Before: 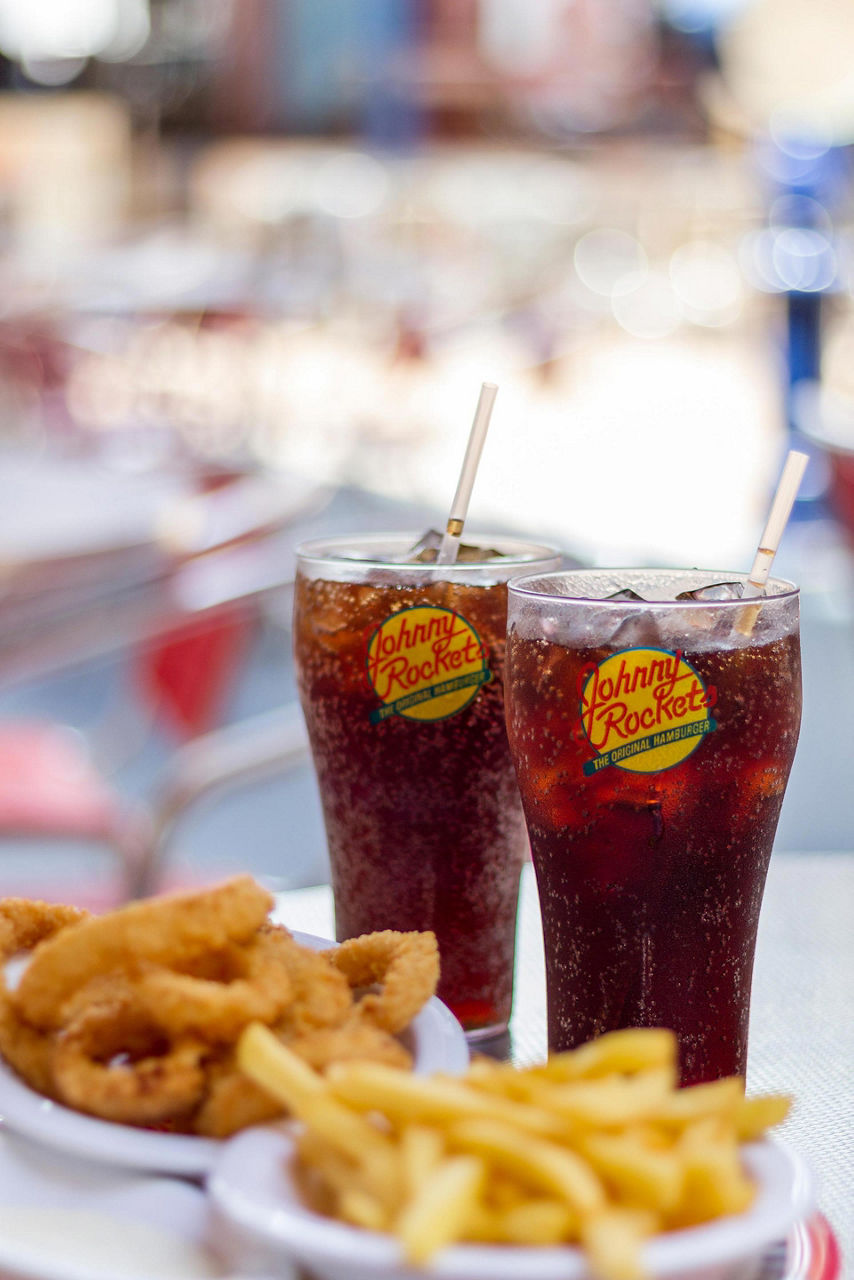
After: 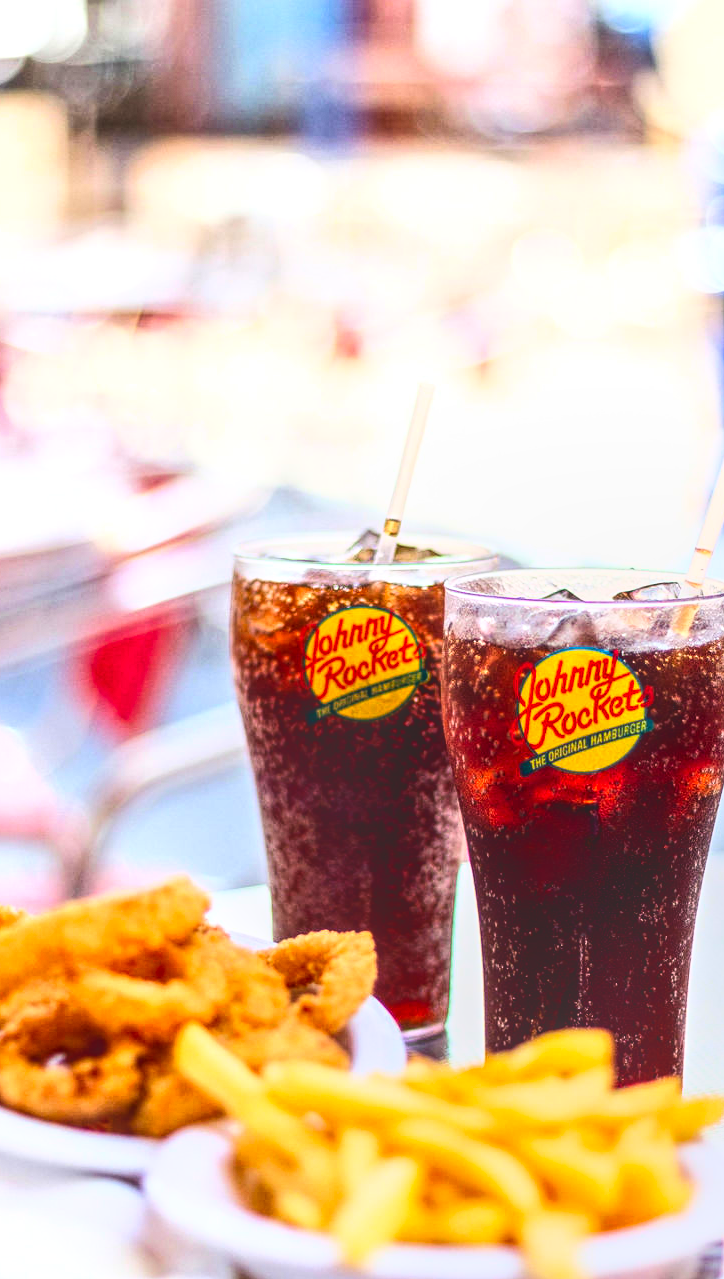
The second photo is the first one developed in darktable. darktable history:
local contrast: highlights 67%, shadows 34%, detail 167%, midtone range 0.2
crop: left 7.404%, right 7.793%
contrast brightness saturation: contrast 0.097, brightness -0.266, saturation 0.149
base curve: curves: ch0 [(0, 0) (0.007, 0.004) (0.027, 0.03) (0.046, 0.07) (0.207, 0.54) (0.442, 0.872) (0.673, 0.972) (1, 1)]
